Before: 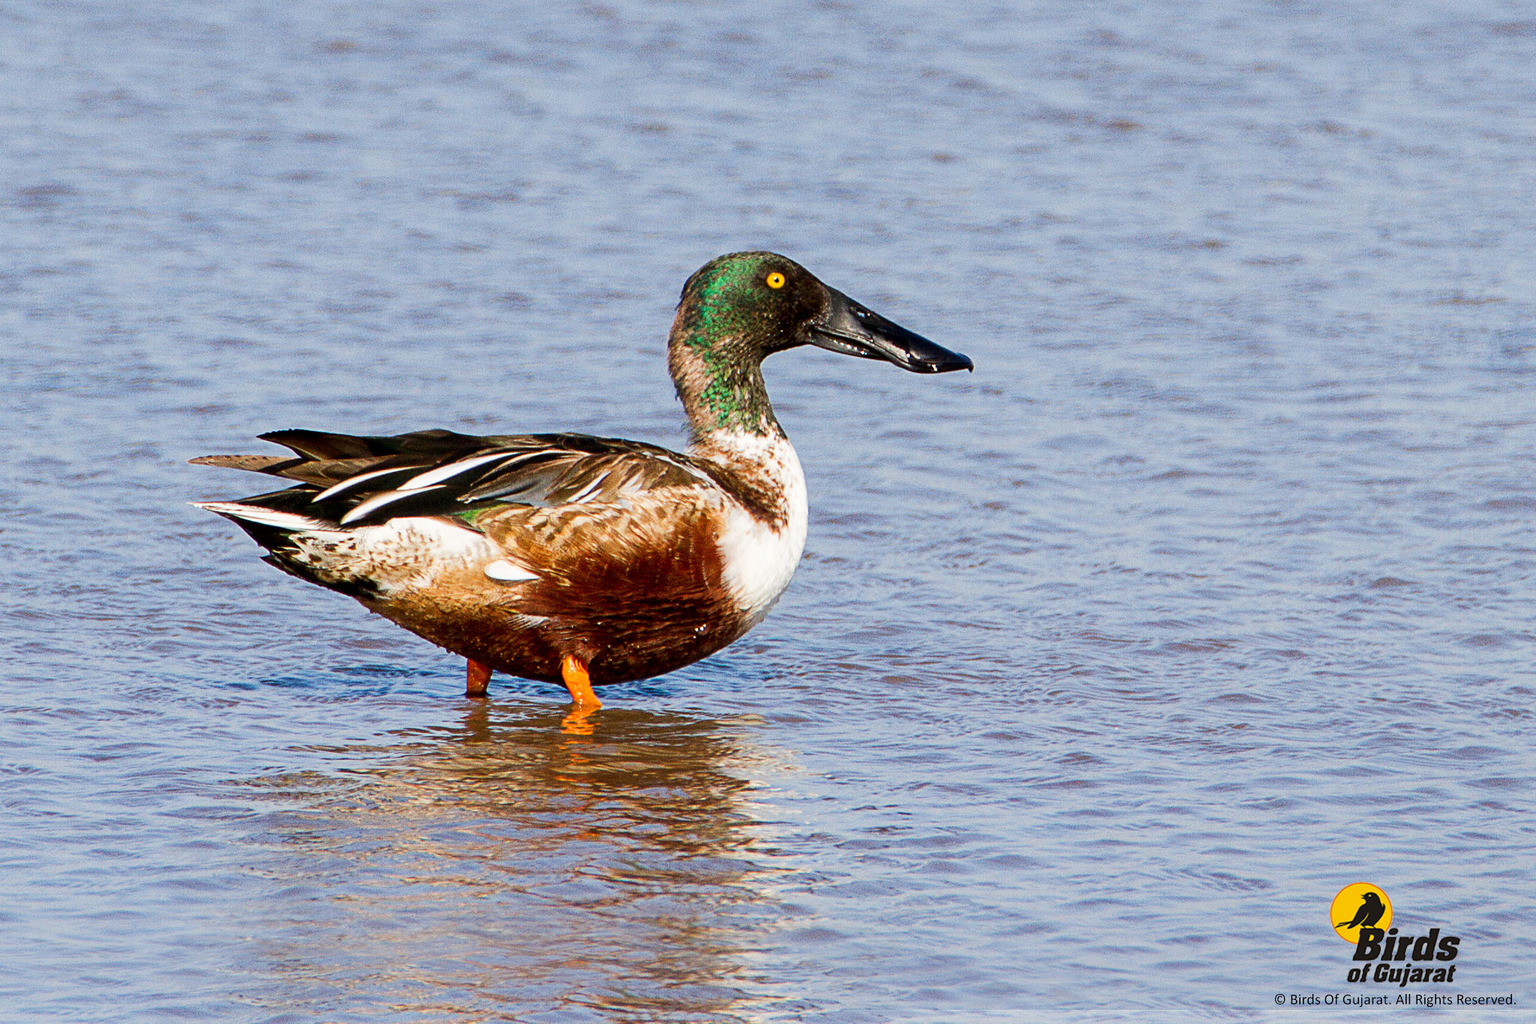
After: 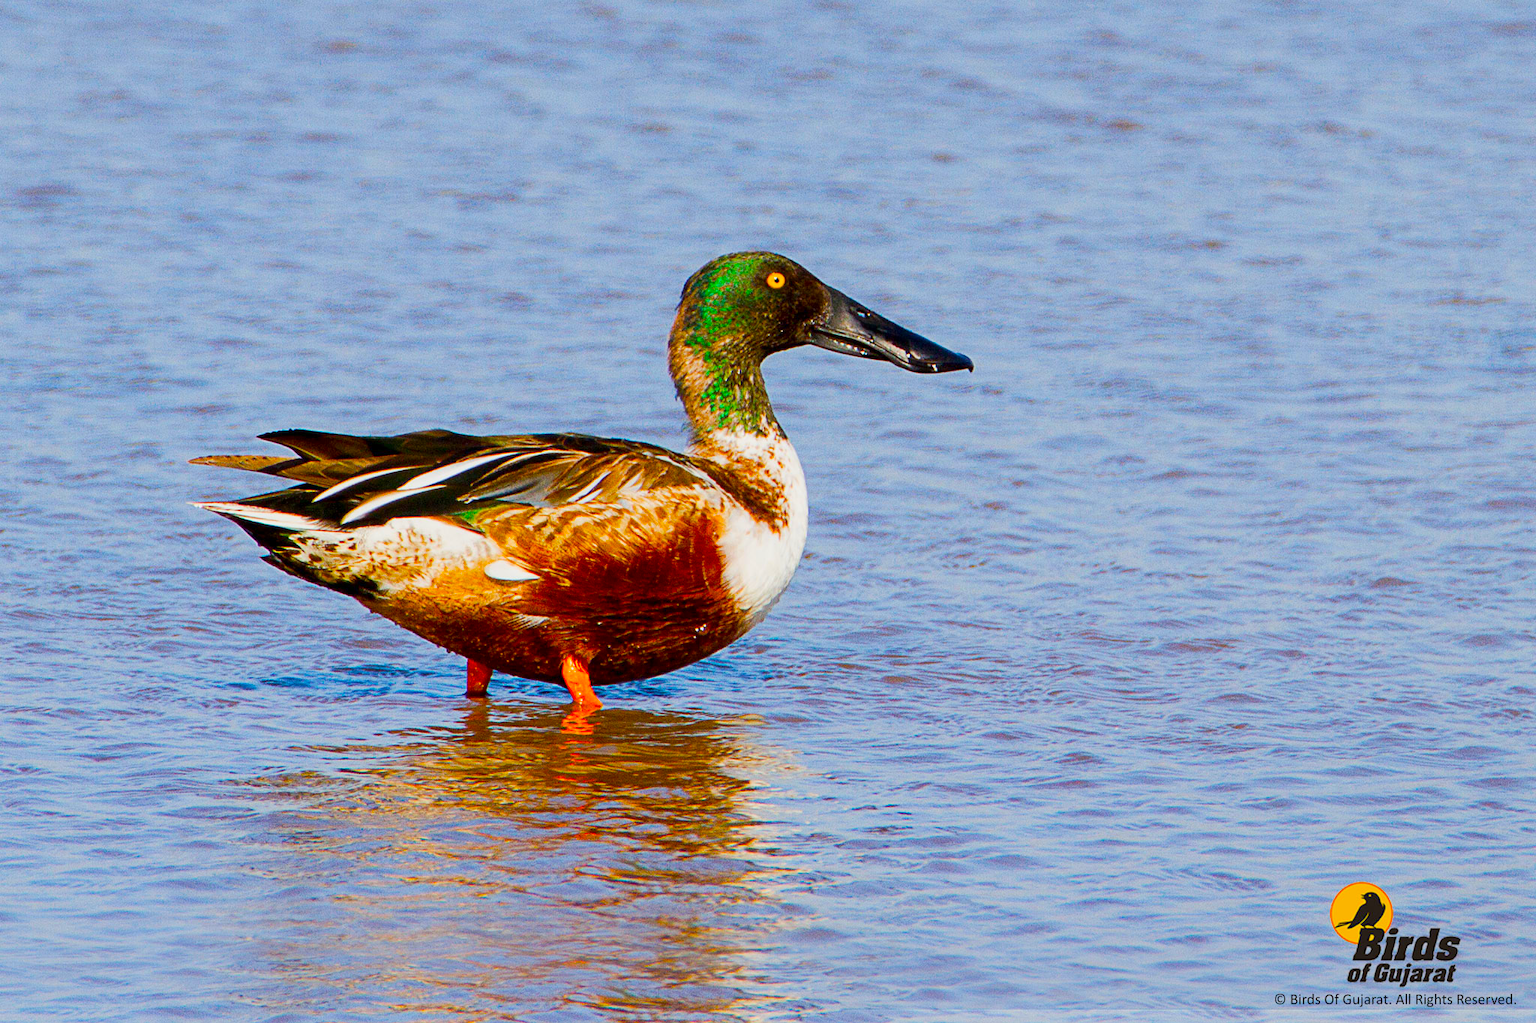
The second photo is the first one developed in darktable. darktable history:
color correction: highlights a* -0.182, highlights b* -0.124
color balance: input saturation 134.34%, contrast -10.04%, contrast fulcrum 19.67%, output saturation 133.51%
